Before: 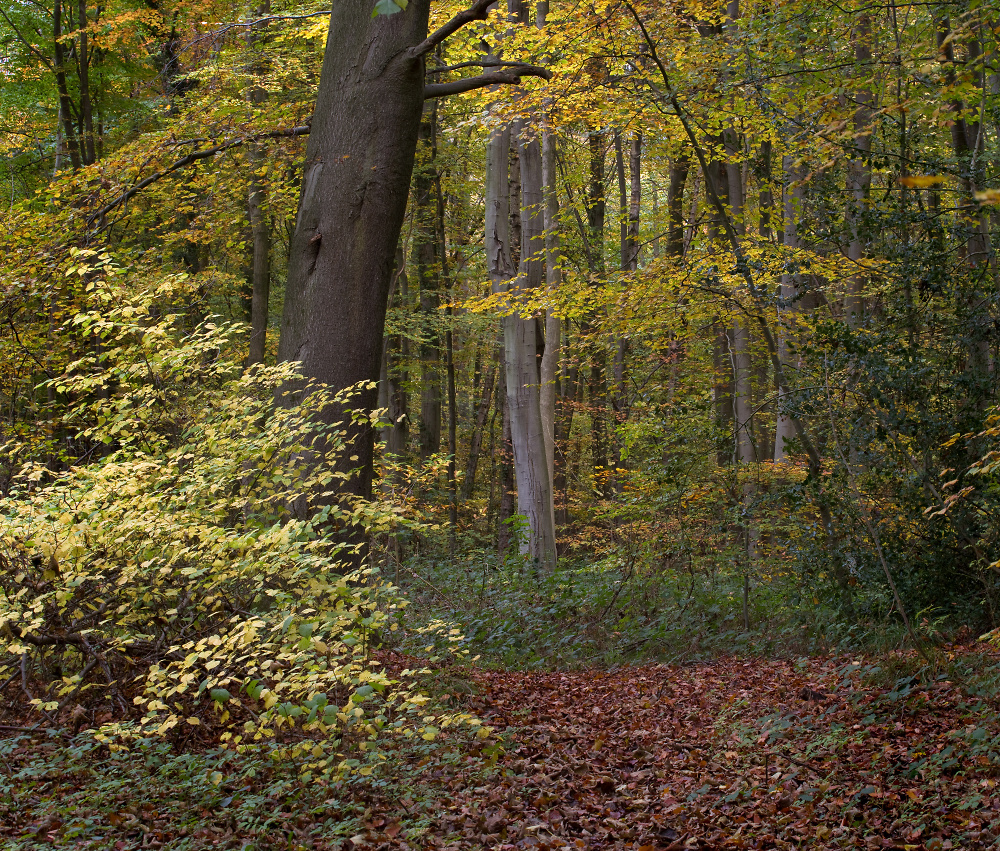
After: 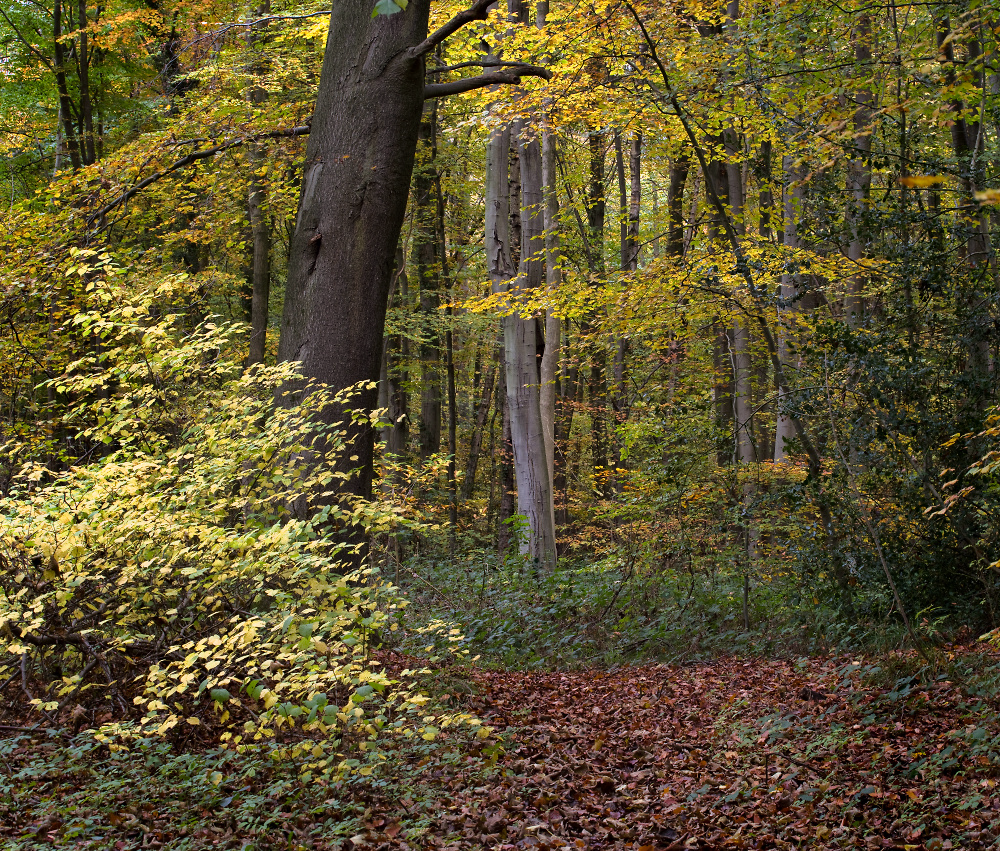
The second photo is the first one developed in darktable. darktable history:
haze removal: compatibility mode true, adaptive false
tone curve: curves: ch0 [(0, 0) (0.105, 0.08) (0.195, 0.18) (0.283, 0.288) (0.384, 0.419) (0.485, 0.531) (0.638, 0.69) (0.795, 0.879) (1, 0.977)]; ch1 [(0, 0) (0.161, 0.092) (0.35, 0.33) (0.379, 0.401) (0.456, 0.469) (0.498, 0.503) (0.531, 0.537) (0.596, 0.621) (0.635, 0.655) (1, 1)]; ch2 [(0, 0) (0.371, 0.362) (0.437, 0.437) (0.483, 0.484) (0.53, 0.515) (0.56, 0.58) (0.622, 0.606) (1, 1)], color space Lab, linked channels, preserve colors none
